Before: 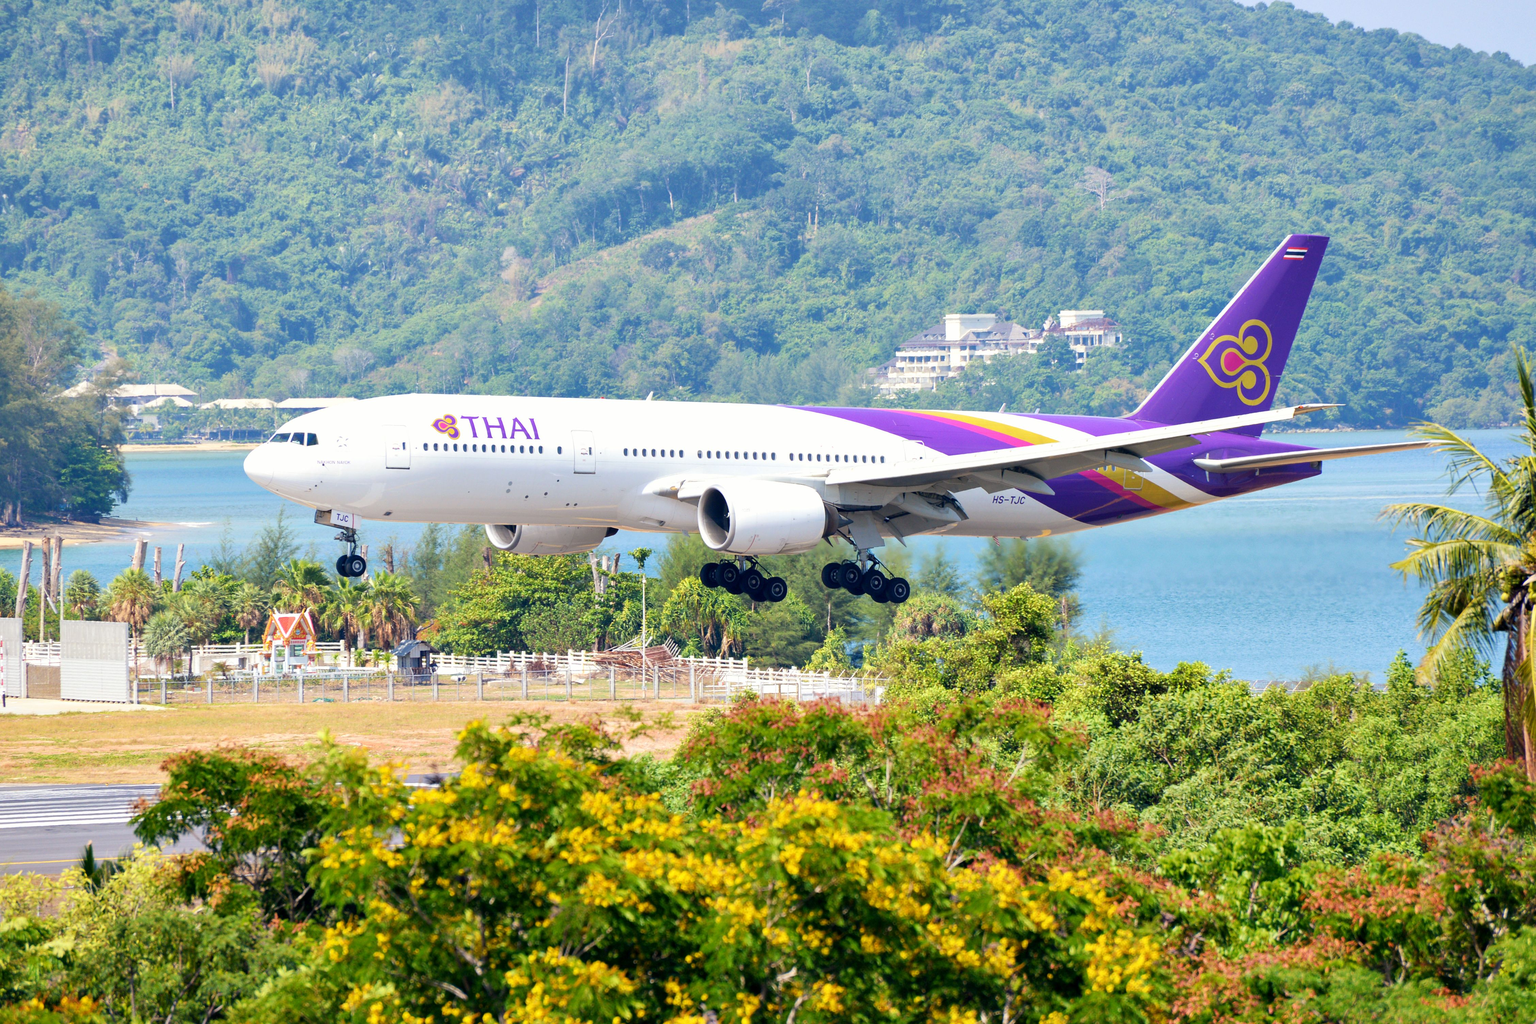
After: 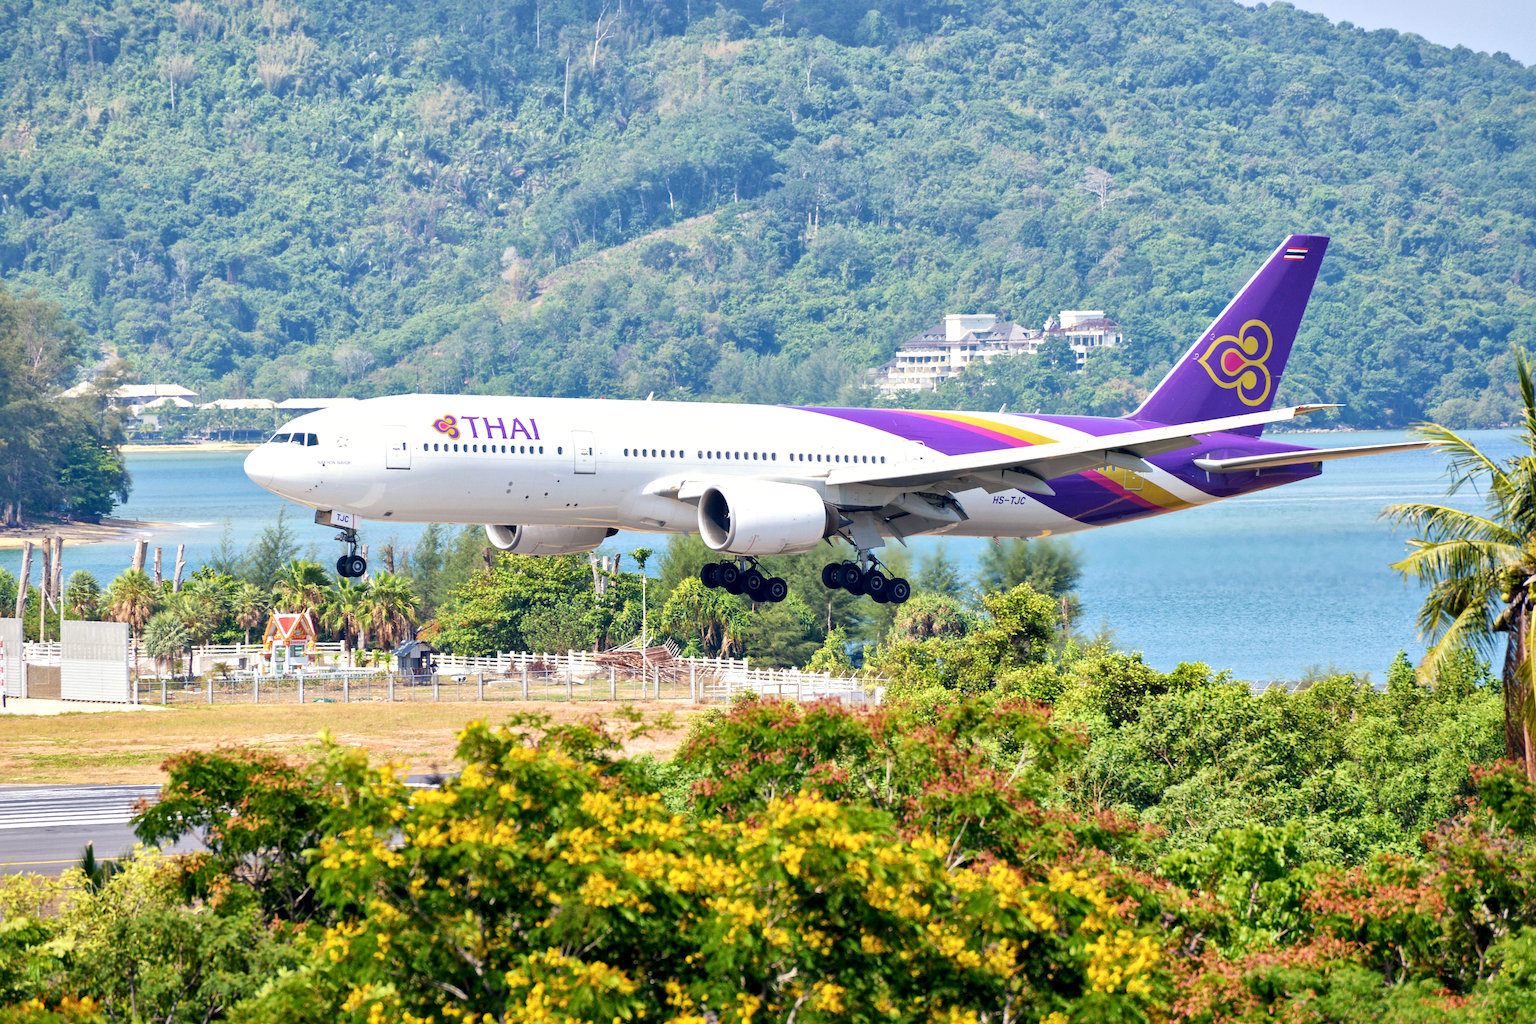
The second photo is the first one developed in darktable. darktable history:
local contrast: mode bilateral grid, contrast 20, coarseness 49, detail 141%, midtone range 0.2
